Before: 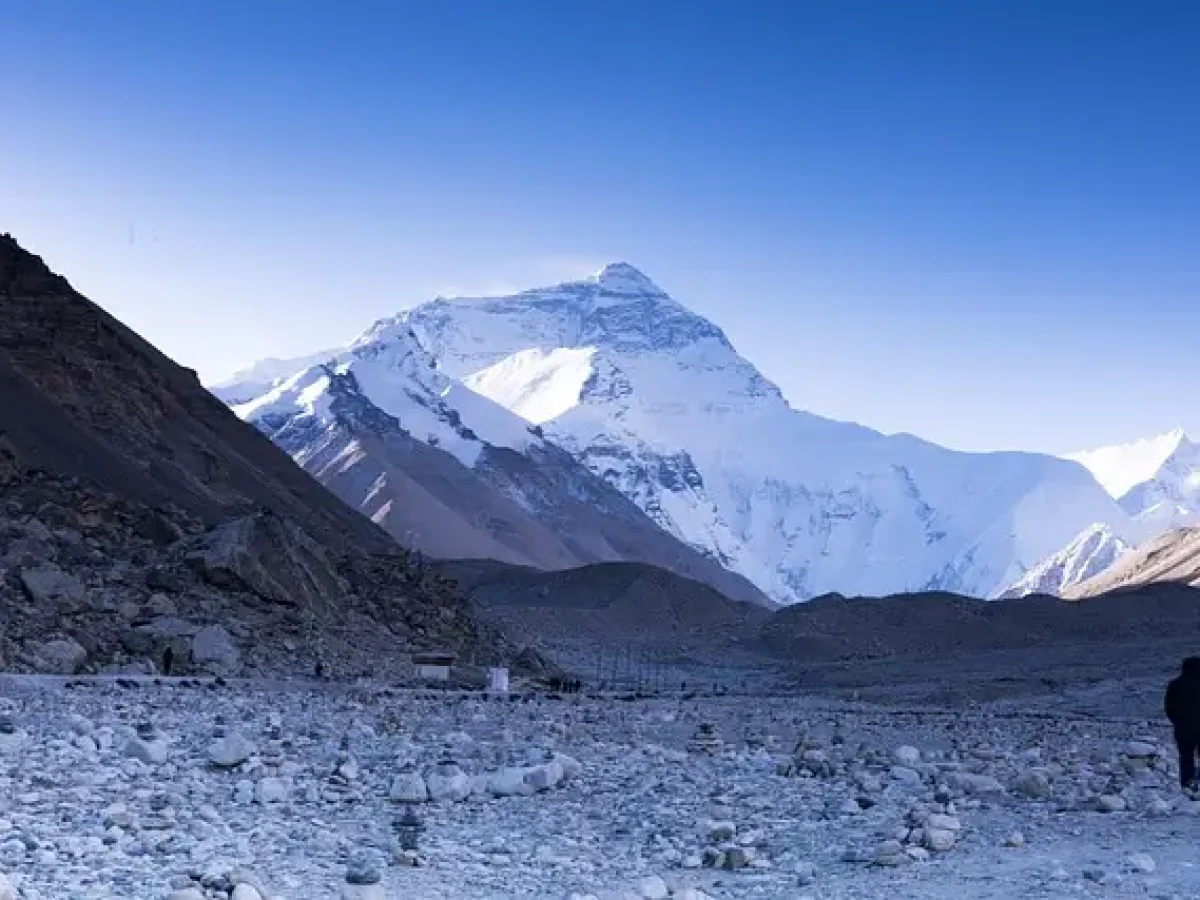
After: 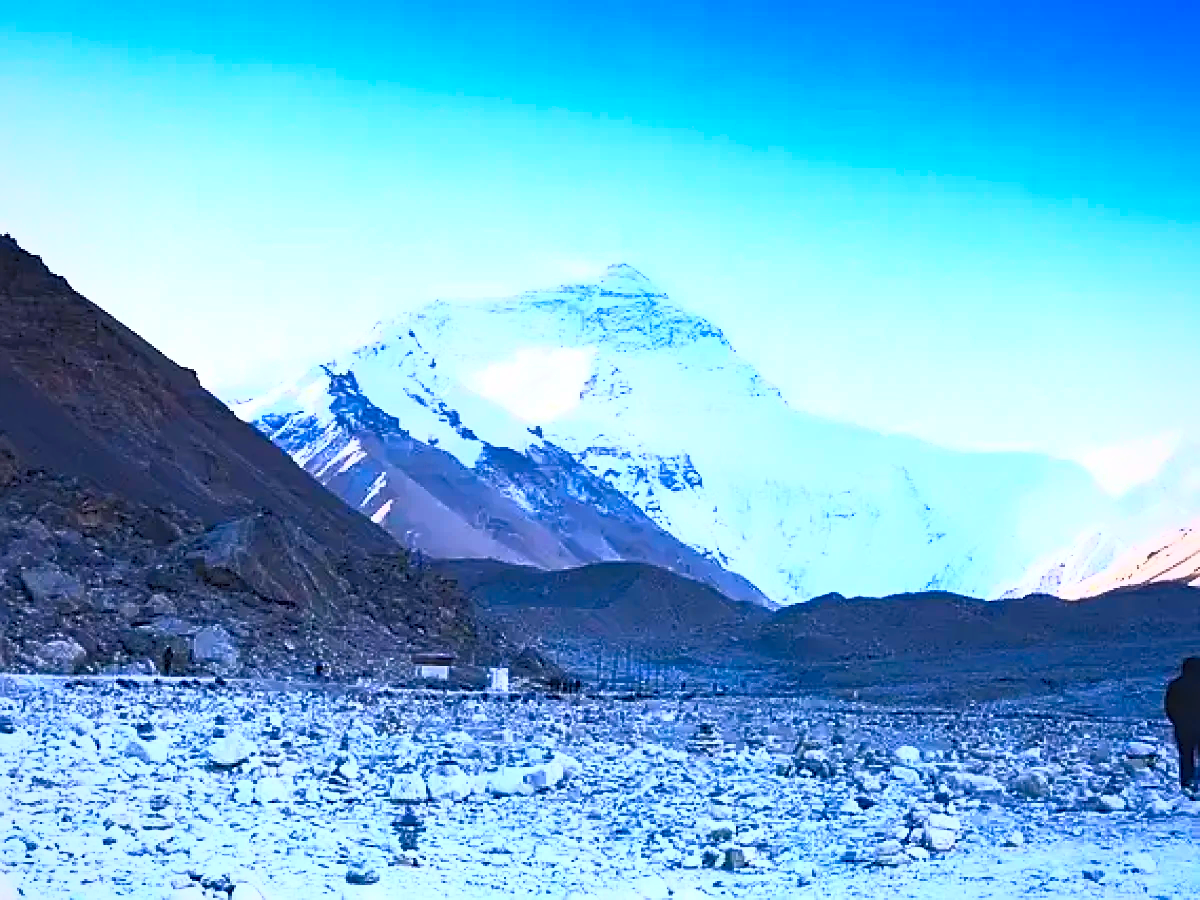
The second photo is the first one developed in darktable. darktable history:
contrast brightness saturation: contrast 0.997, brightness 0.992, saturation 0.99
sharpen: on, module defaults
vignetting: fall-off radius 83.24%, brightness -0.226, saturation 0.146
